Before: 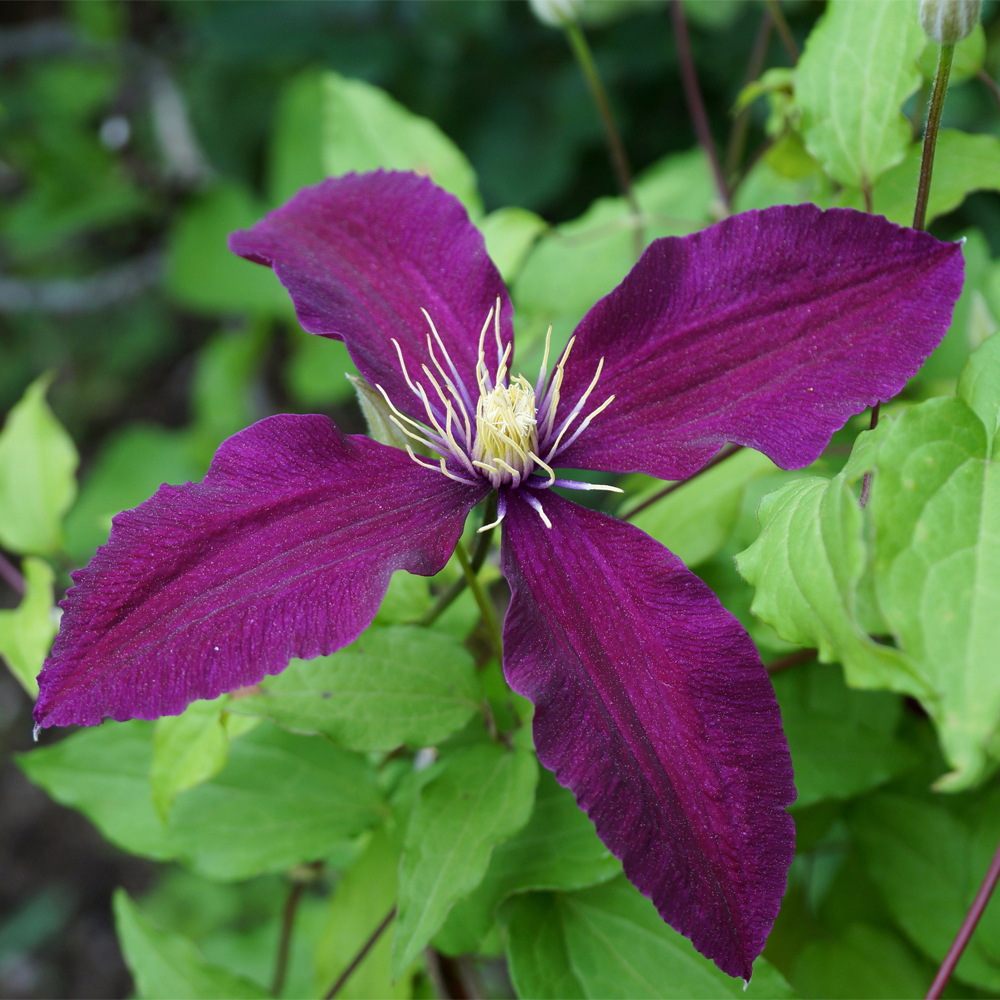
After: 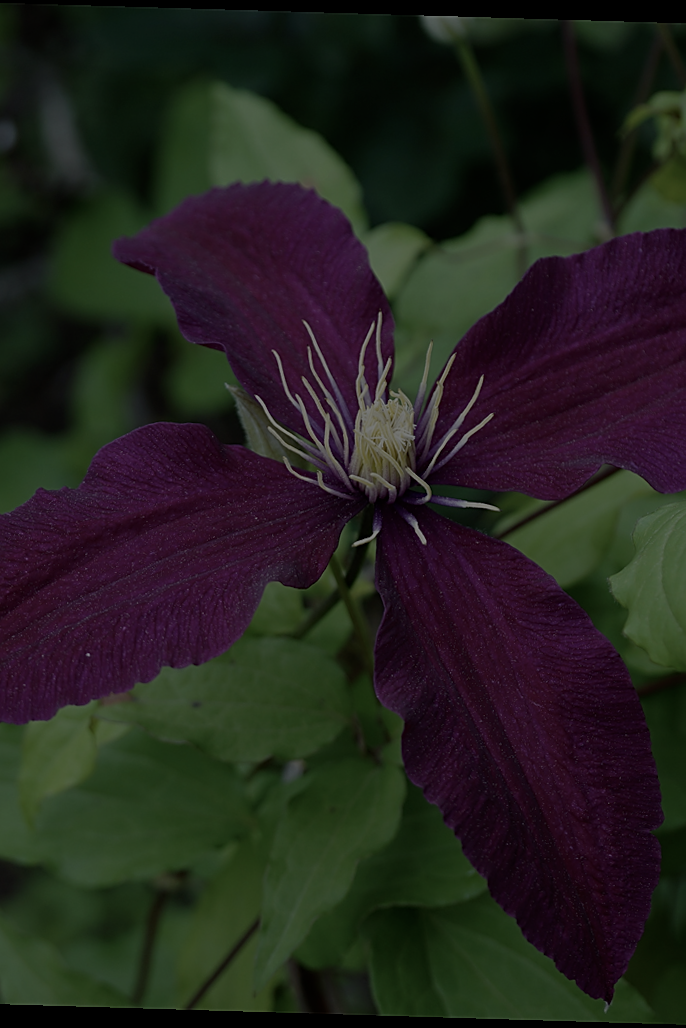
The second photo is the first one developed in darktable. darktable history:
contrast brightness saturation: contrast 0.1, saturation -0.3
exposure: exposure -2.446 EV, compensate highlight preservation false
crop and rotate: left 13.537%, right 19.796%
sharpen: on, module defaults
rotate and perspective: rotation 1.72°, automatic cropping off
